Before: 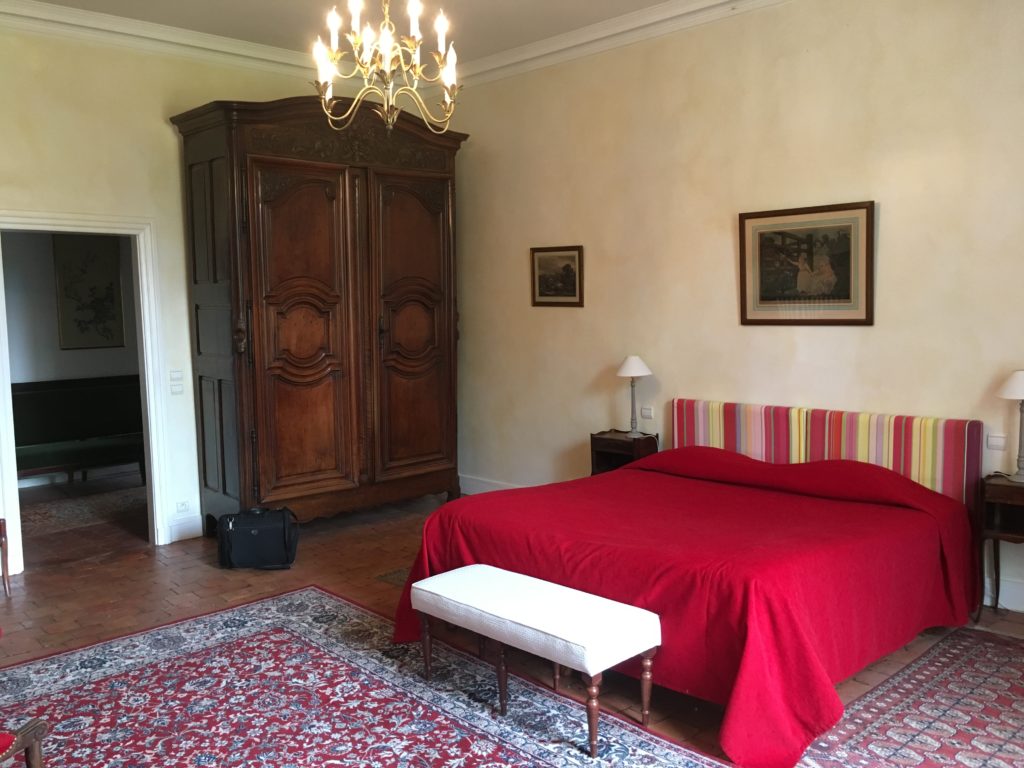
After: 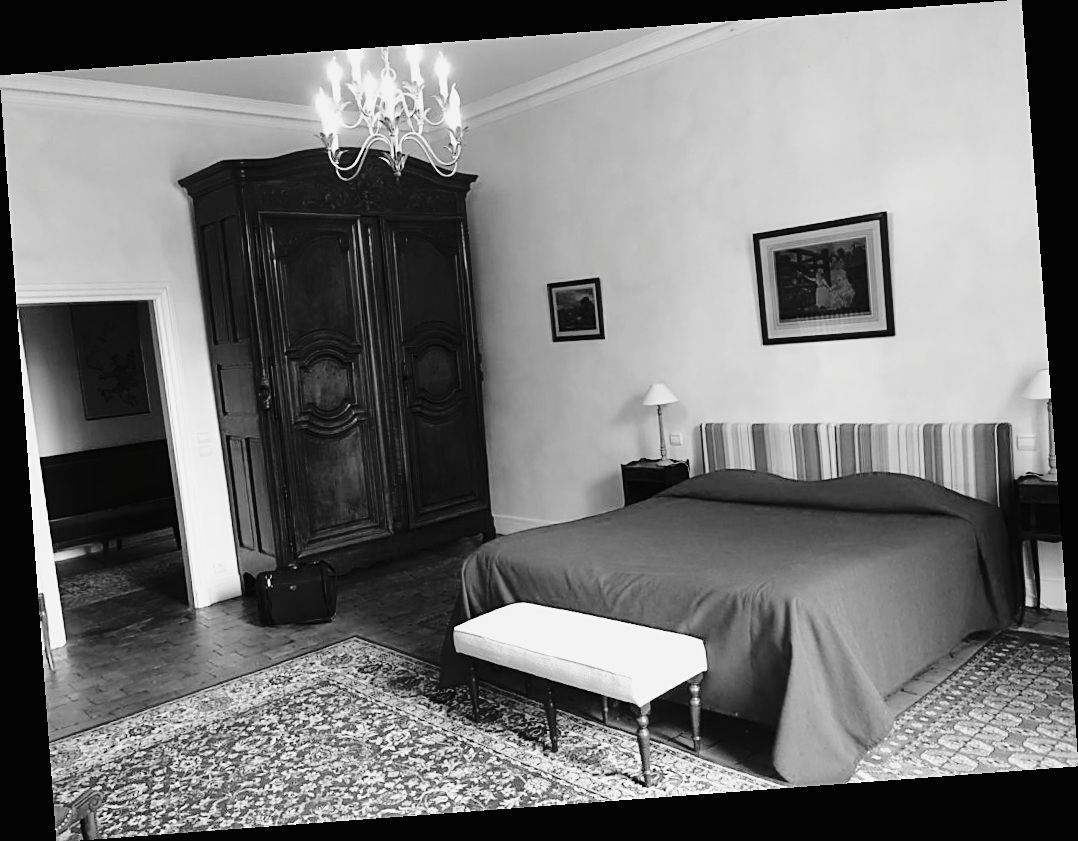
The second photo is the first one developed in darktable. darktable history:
tone curve: curves: ch0 [(0, 0.008) (0.046, 0.032) (0.151, 0.108) (0.367, 0.379) (0.496, 0.526) (0.771, 0.786) (0.857, 0.85) (1, 0.965)]; ch1 [(0, 0) (0.248, 0.252) (0.388, 0.383) (0.482, 0.478) (0.499, 0.499) (0.518, 0.518) (0.544, 0.552) (0.585, 0.617) (0.683, 0.735) (0.823, 0.894) (1, 1)]; ch2 [(0, 0) (0.302, 0.284) (0.427, 0.417) (0.473, 0.47) (0.503, 0.503) (0.523, 0.518) (0.55, 0.563) (0.624, 0.643) (0.753, 0.764) (1, 1)], color space Lab, independent channels, preserve colors none
rotate and perspective: rotation -4.25°, automatic cropping off
color calibration: output gray [0.253, 0.26, 0.487, 0], gray › normalize channels true, illuminant same as pipeline (D50), adaptation XYZ, x 0.346, y 0.359, gamut compression 0
white balance: red 1, blue 1
sharpen: on, module defaults
base curve: curves: ch0 [(0, 0) (0.028, 0.03) (0.121, 0.232) (0.46, 0.748) (0.859, 0.968) (1, 1)], preserve colors none
